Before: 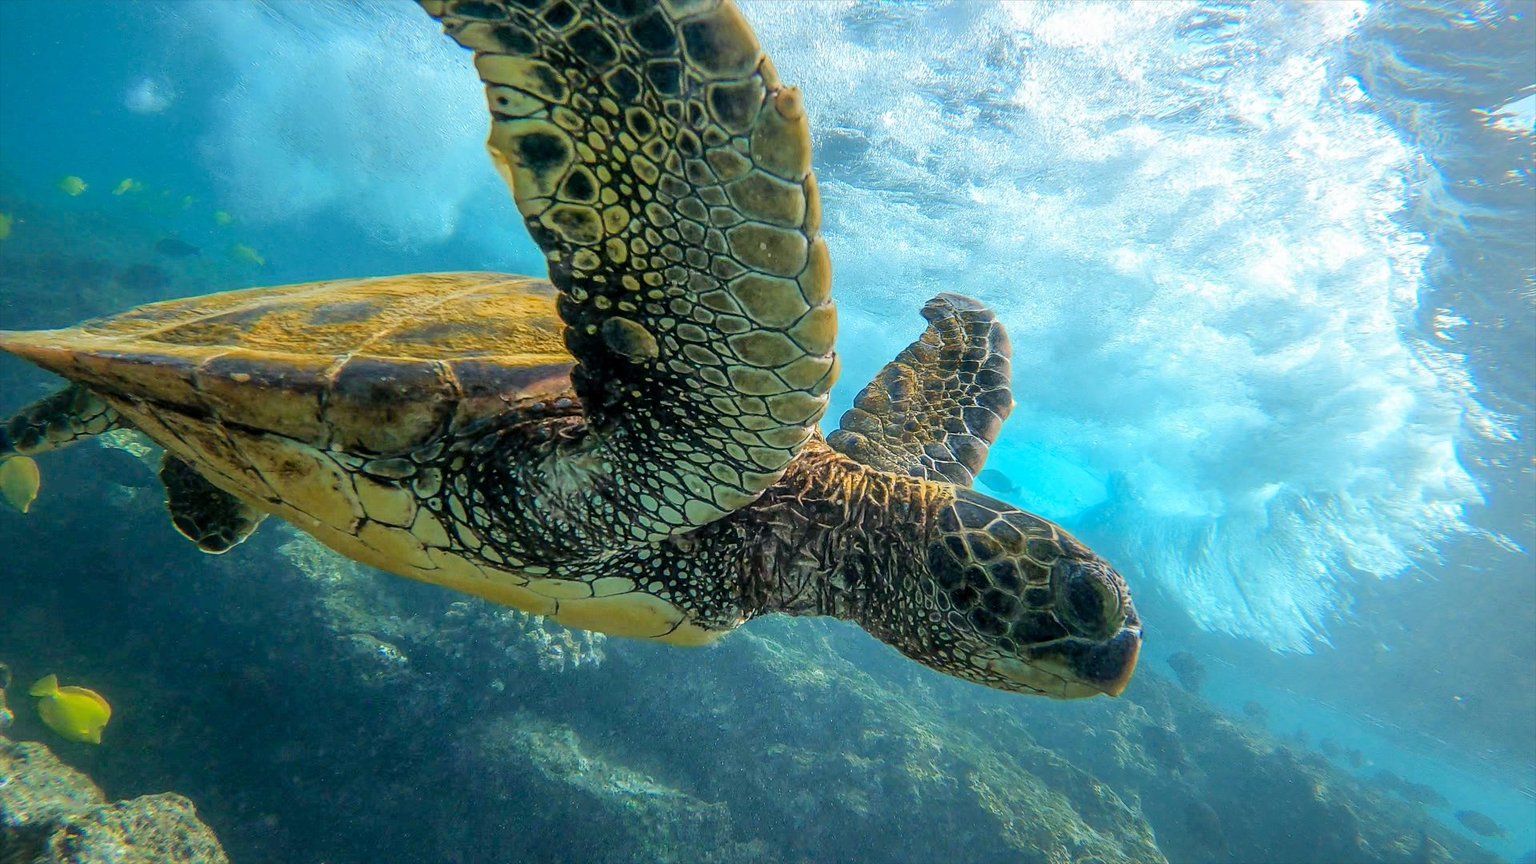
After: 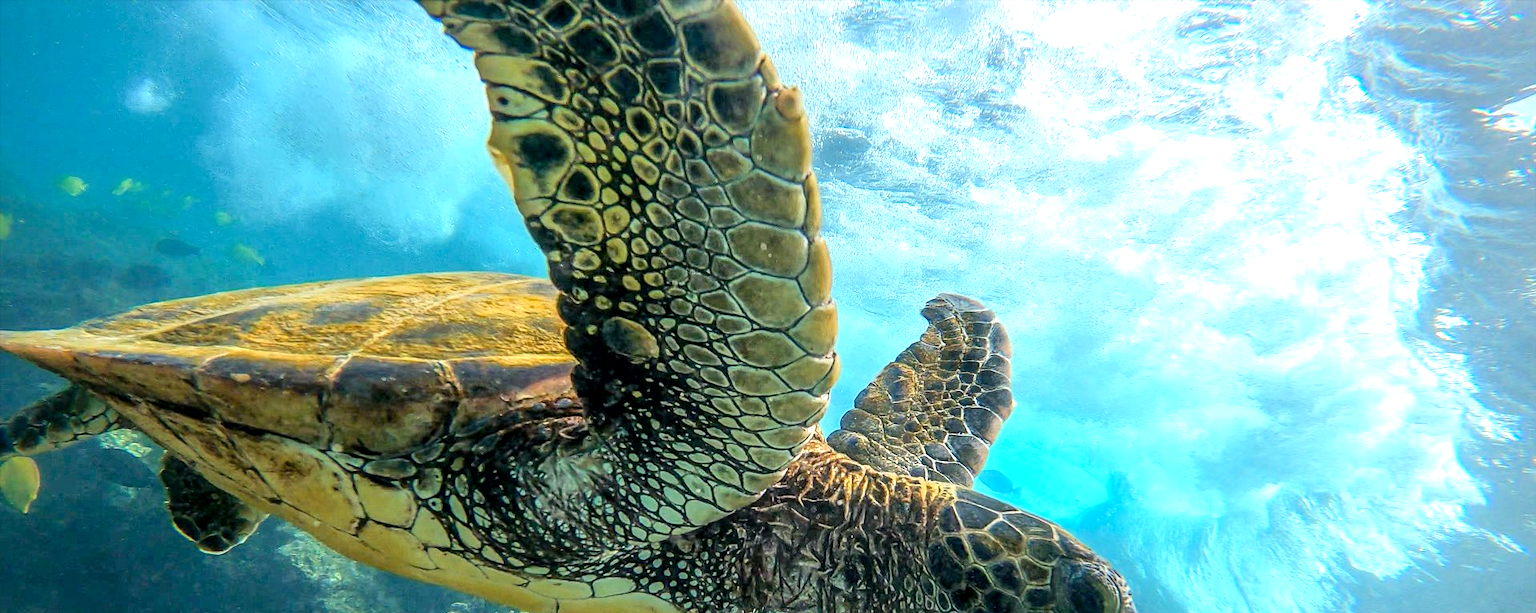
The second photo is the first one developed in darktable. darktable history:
crop: bottom 28.921%
exposure: black level correction 0.001, exposure 0.498 EV, compensate highlight preservation false
local contrast: mode bilateral grid, contrast 21, coarseness 49, detail 119%, midtone range 0.2
